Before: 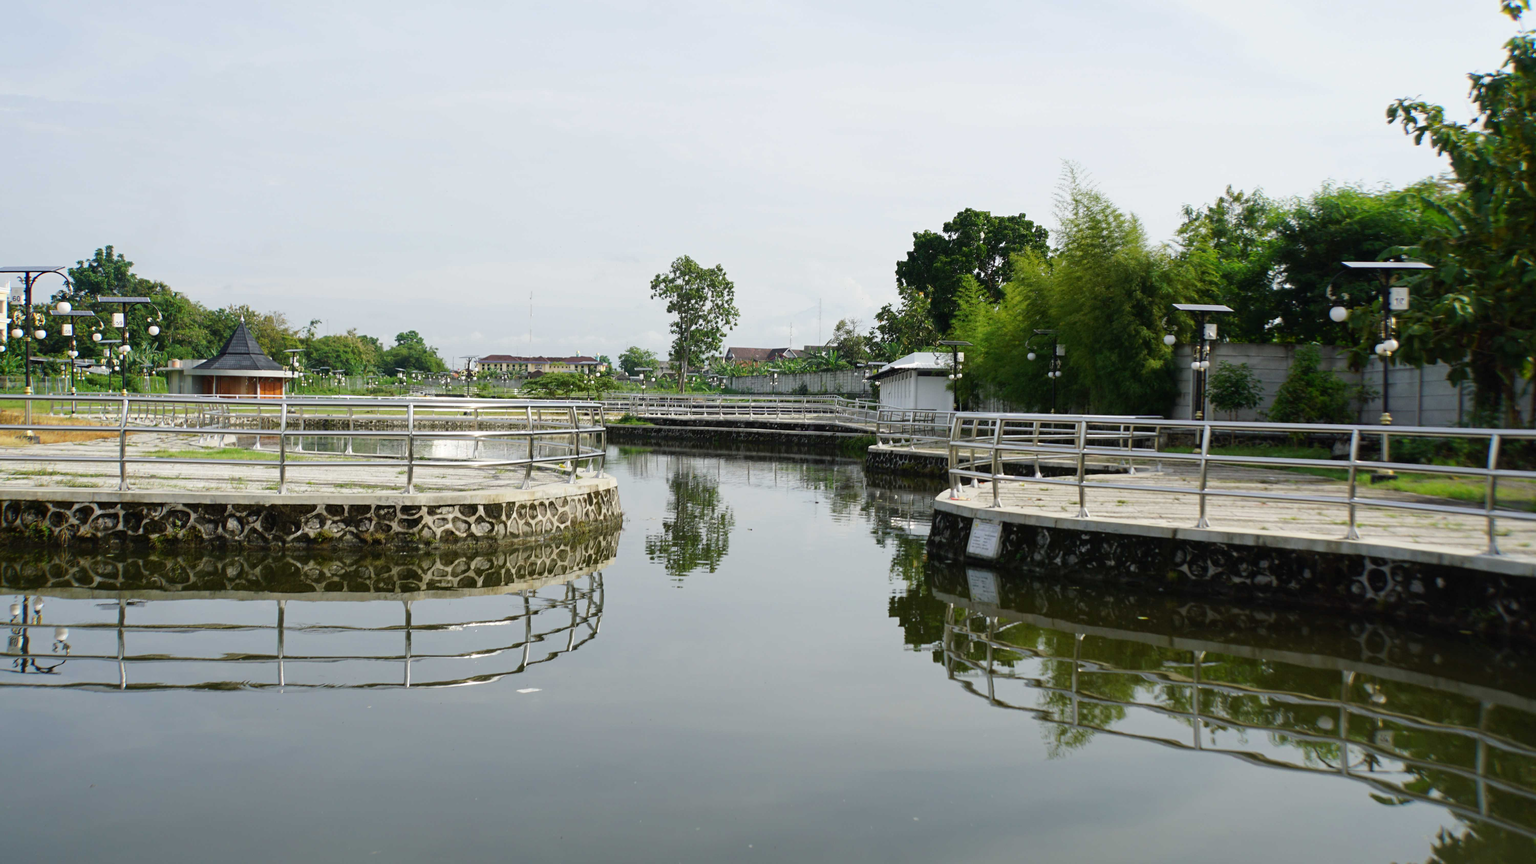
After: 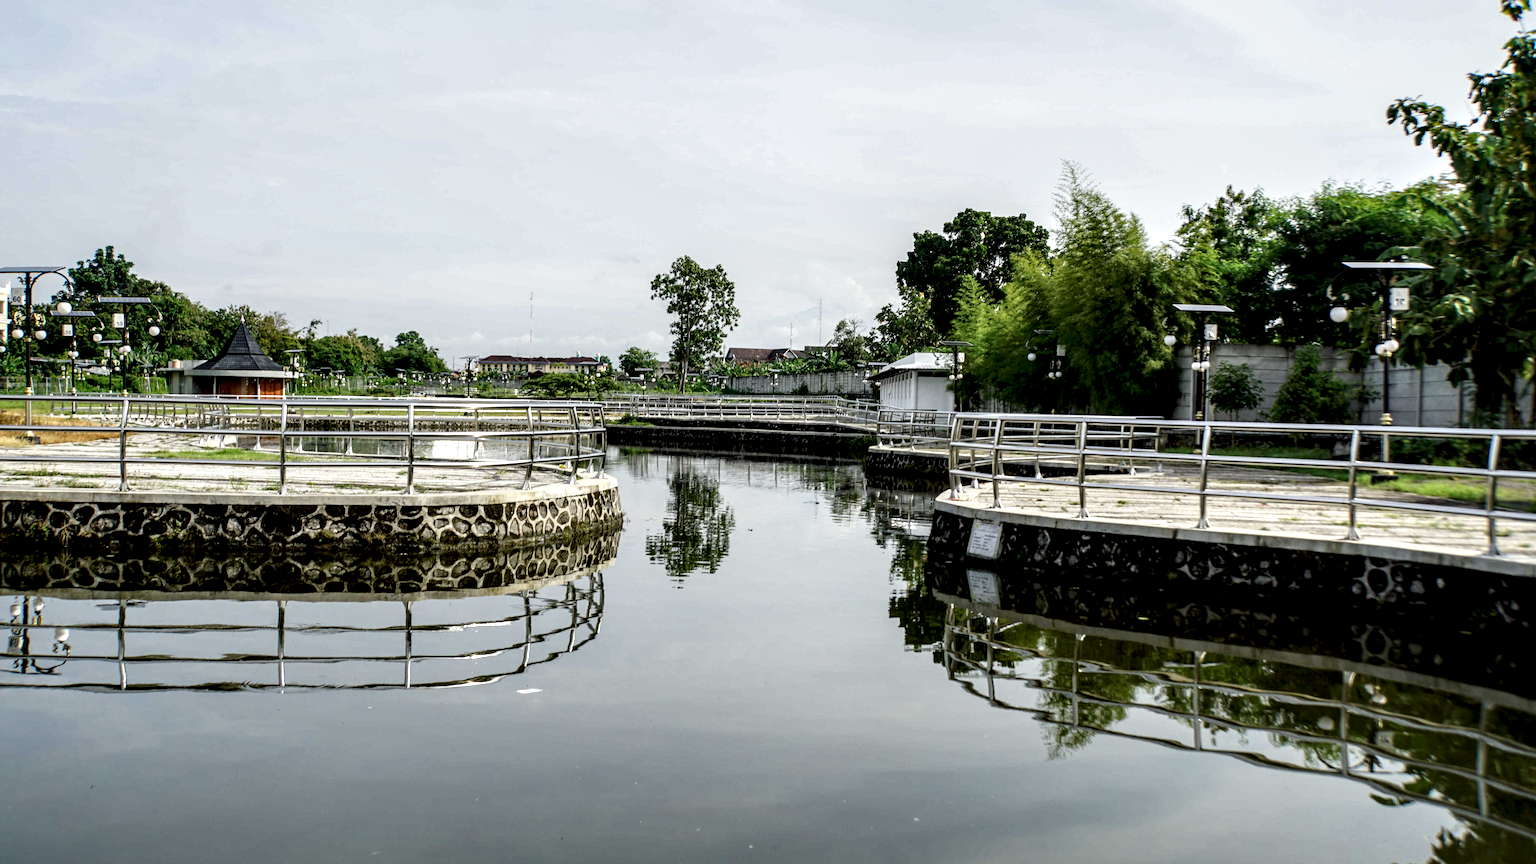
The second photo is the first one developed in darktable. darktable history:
contrast brightness saturation: saturation -0.023
local contrast: detail 205%
